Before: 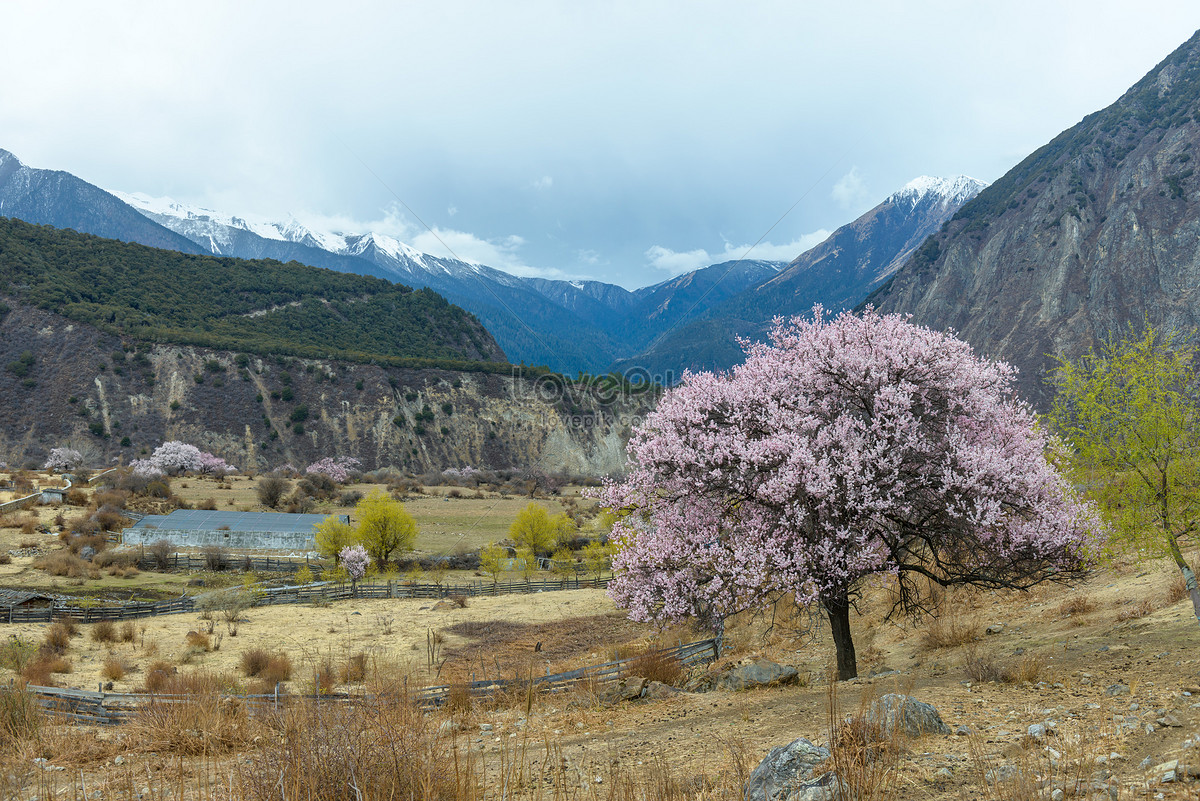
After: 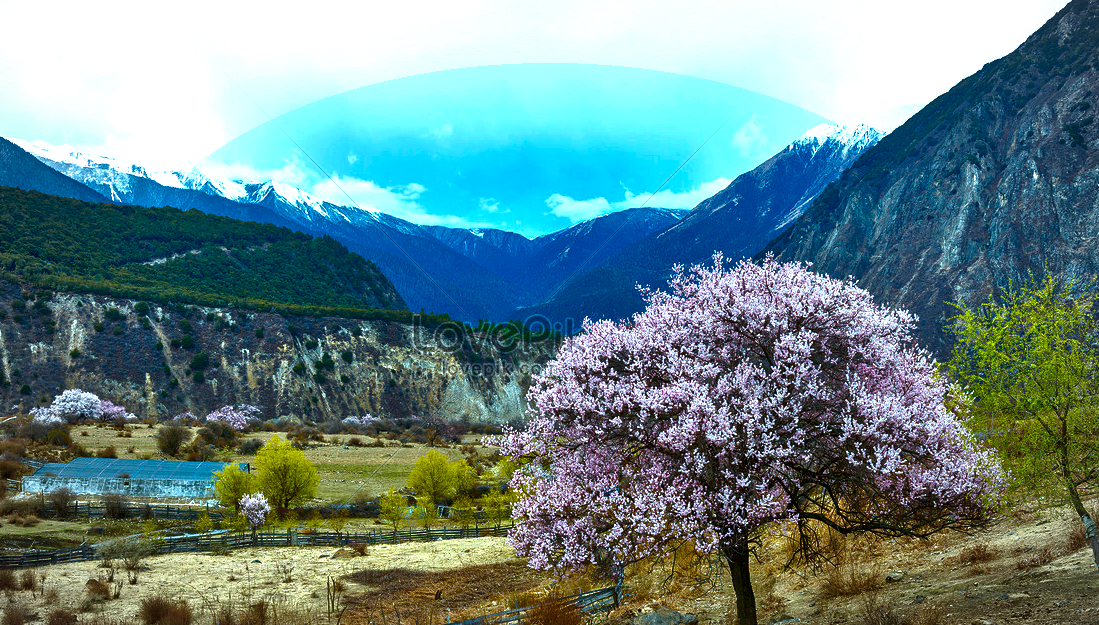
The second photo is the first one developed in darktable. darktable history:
color correction: highlights a* -10.39, highlights b* -19.24
color balance rgb: global offset › luminance 0.467%, perceptual saturation grading › global saturation 25.444%, perceptual brilliance grading › global brilliance 17.342%, global vibrance 22.68%
contrast brightness saturation: contrast 0.088, brightness -0.581, saturation 0.17
crop: left 8.346%, top 6.587%, bottom 15.33%
vignetting: fall-off radius 59.99%, automatic ratio true, unbound false
tone equalizer: -7 EV 0.151 EV, -6 EV 0.632 EV, -5 EV 1.13 EV, -4 EV 1.34 EV, -3 EV 1.13 EV, -2 EV 0.6 EV, -1 EV 0.156 EV
